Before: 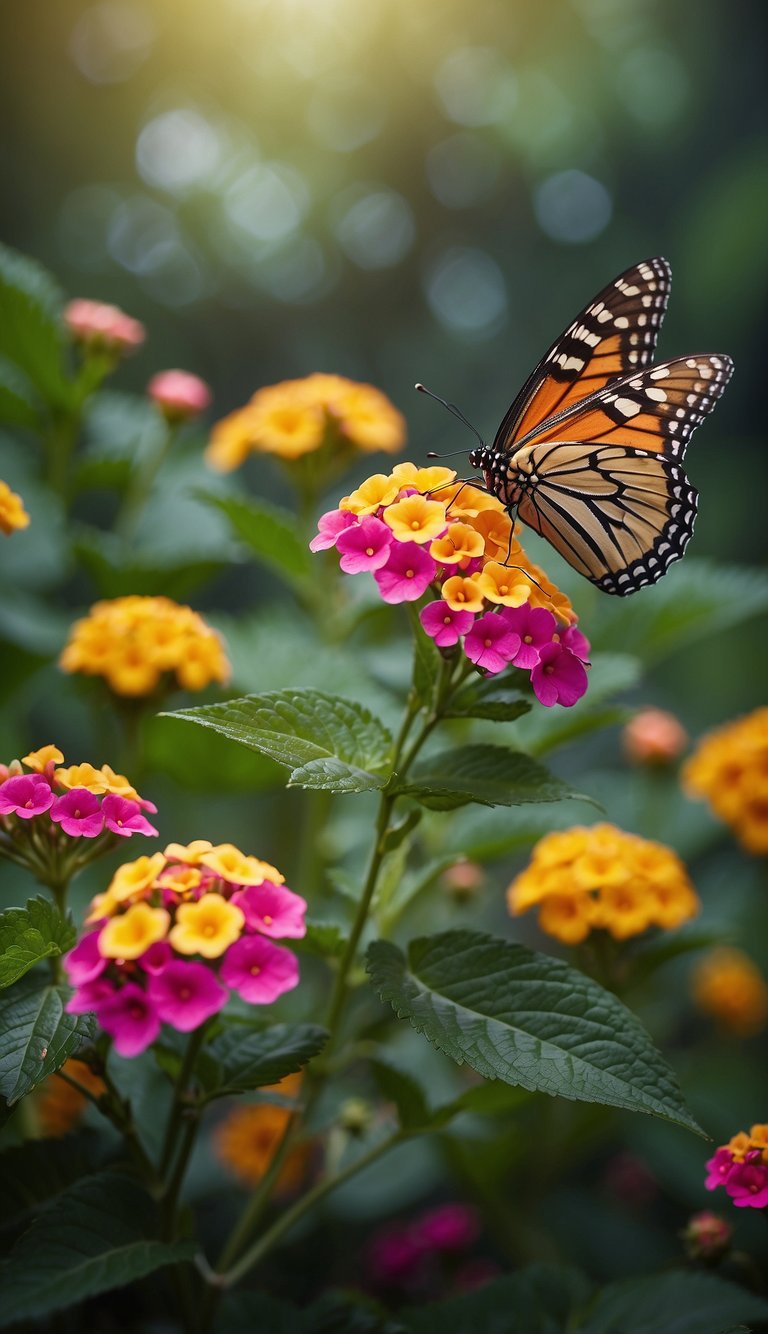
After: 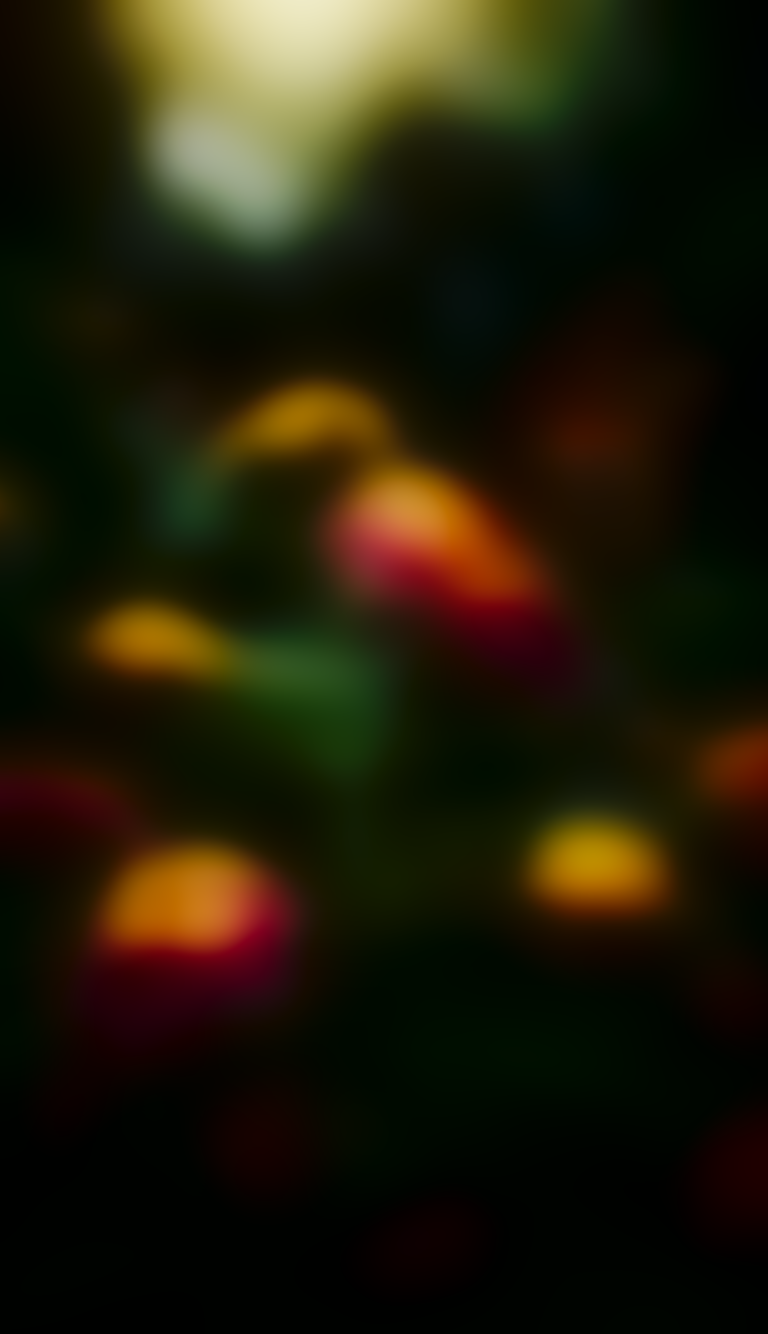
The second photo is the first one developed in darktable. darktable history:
lowpass: radius 31.92, contrast 1.72, brightness -0.98, saturation 0.94
base curve: curves: ch0 [(0, 0) (0.036, 0.025) (0.121, 0.166) (0.206, 0.329) (0.605, 0.79) (1, 1)], preserve colors none
